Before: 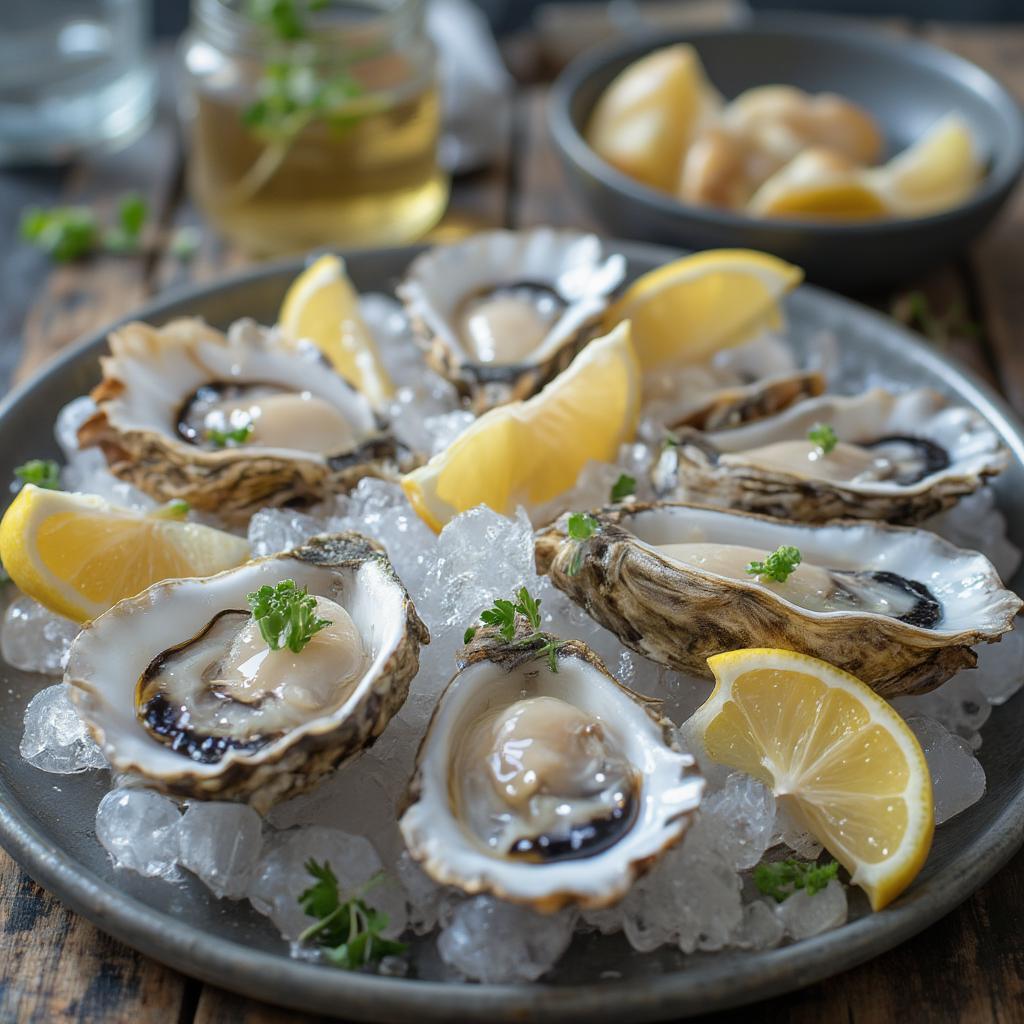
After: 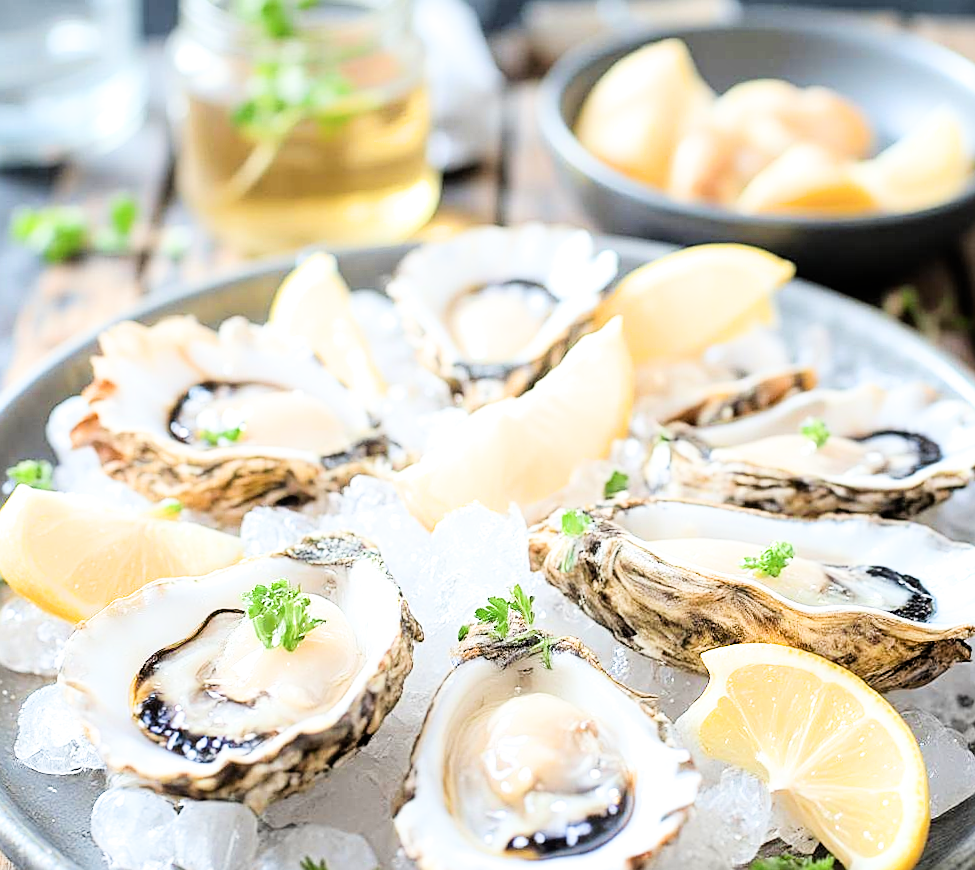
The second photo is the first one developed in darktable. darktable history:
sharpen: on, module defaults
exposure: black level correction 0.001, exposure 1.399 EV, compensate highlight preservation false
contrast brightness saturation: contrast 0.146, brightness 0.044
tone equalizer: -8 EV -0.768 EV, -7 EV -0.735 EV, -6 EV -0.616 EV, -5 EV -0.364 EV, -3 EV 0.399 EV, -2 EV 0.6 EV, -1 EV 0.676 EV, +0 EV 0.757 EV
crop and rotate: angle 0.452°, left 0.385%, right 3.599%, bottom 14.309%
filmic rgb: black relative exposure -7.65 EV, white relative exposure 3.96 EV, hardness 4.01, contrast 1.094, highlights saturation mix -28.91%
contrast equalizer: octaves 7, y [[0.46, 0.454, 0.451, 0.451, 0.455, 0.46], [0.5 ×6], [0.5 ×6], [0 ×6], [0 ×6]], mix 0.159
